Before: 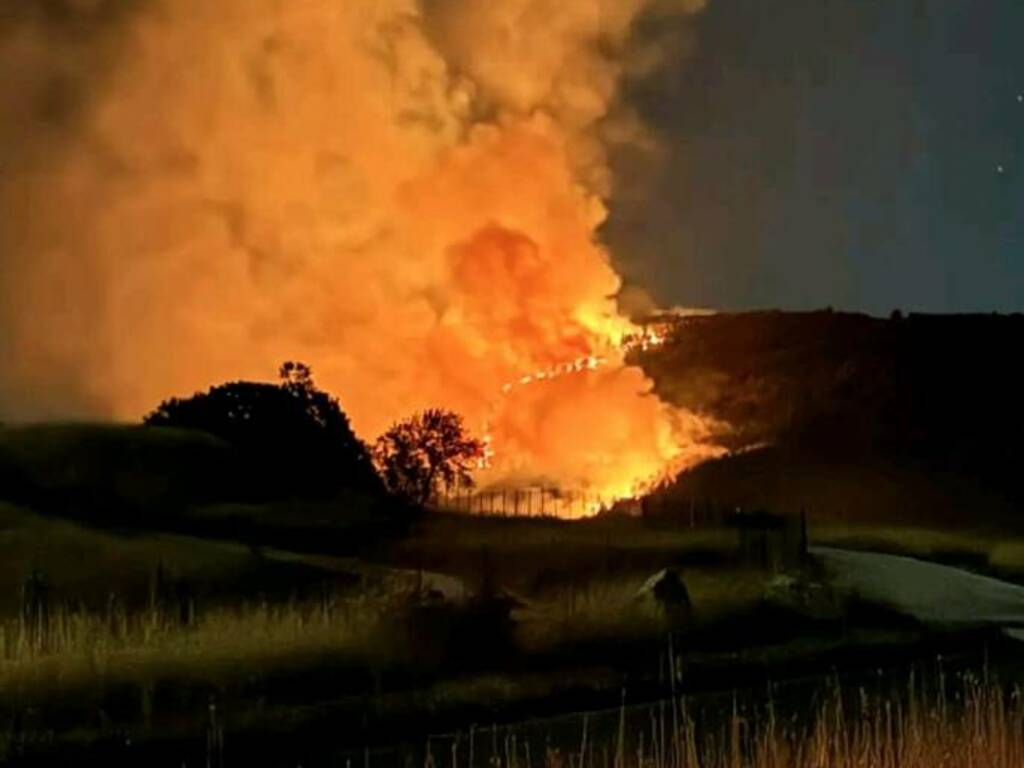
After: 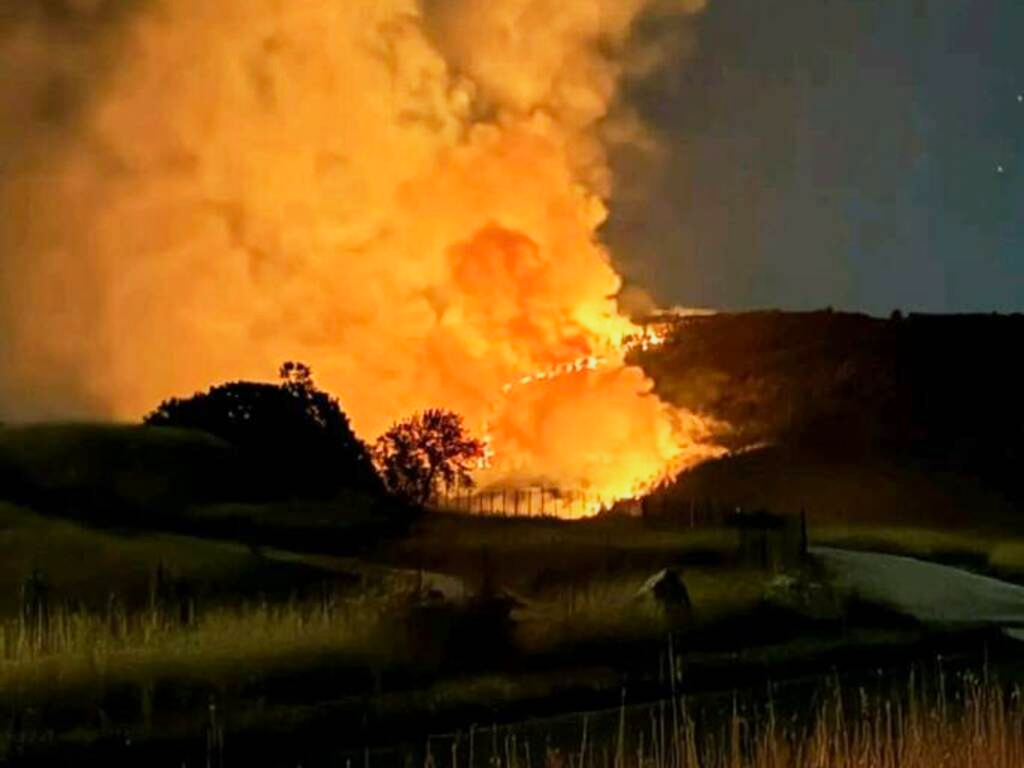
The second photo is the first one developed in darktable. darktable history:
base curve: curves: ch0 [(0, 0) (0.088, 0.125) (0.176, 0.251) (0.354, 0.501) (0.613, 0.749) (1, 0.877)], preserve colors none
graduated density: rotation -180°, offset 24.95
